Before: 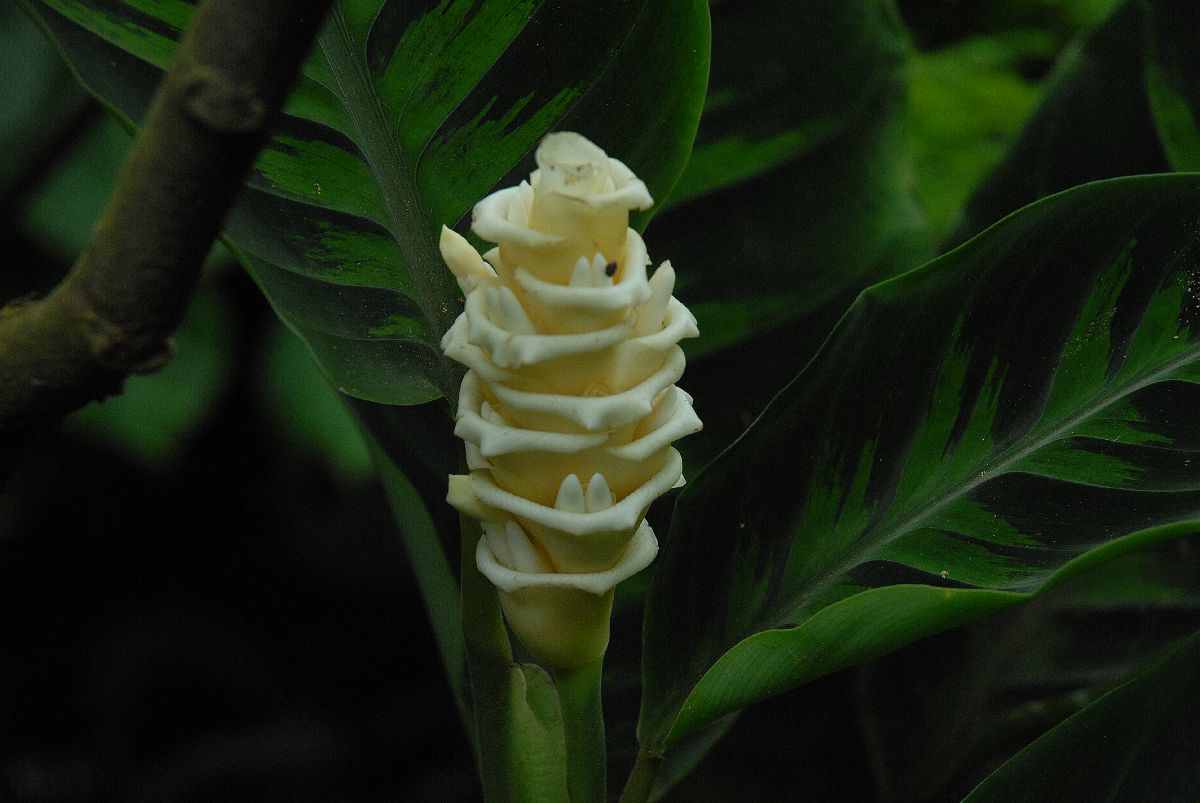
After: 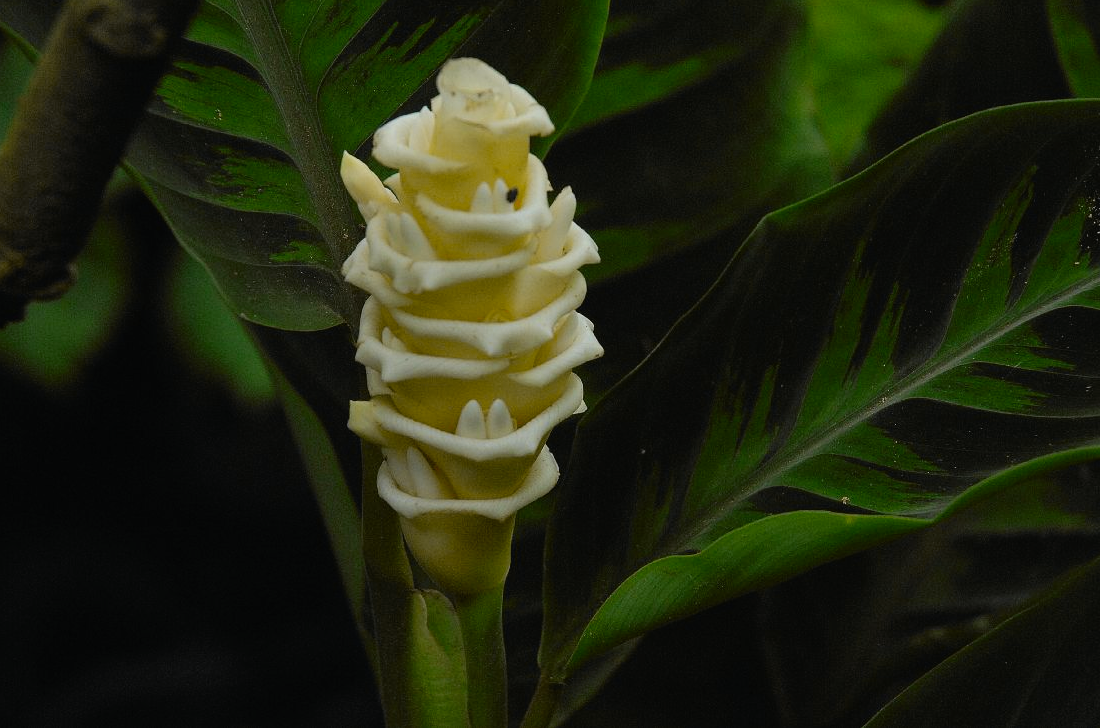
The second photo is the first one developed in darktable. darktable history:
crop and rotate: left 8.262%, top 9.226%
contrast brightness saturation: contrast 0.04, saturation 0.16
tone curve: curves: ch0 [(0, 0.012) (0.036, 0.035) (0.274, 0.288) (0.504, 0.536) (0.844, 0.84) (1, 0.983)]; ch1 [(0, 0) (0.389, 0.403) (0.462, 0.486) (0.499, 0.498) (0.511, 0.502) (0.536, 0.547) (0.579, 0.578) (0.626, 0.645) (0.749, 0.781) (1, 1)]; ch2 [(0, 0) (0.457, 0.486) (0.5, 0.5) (0.557, 0.561) (0.614, 0.622) (0.704, 0.732) (1, 1)], color space Lab, independent channels, preserve colors none
